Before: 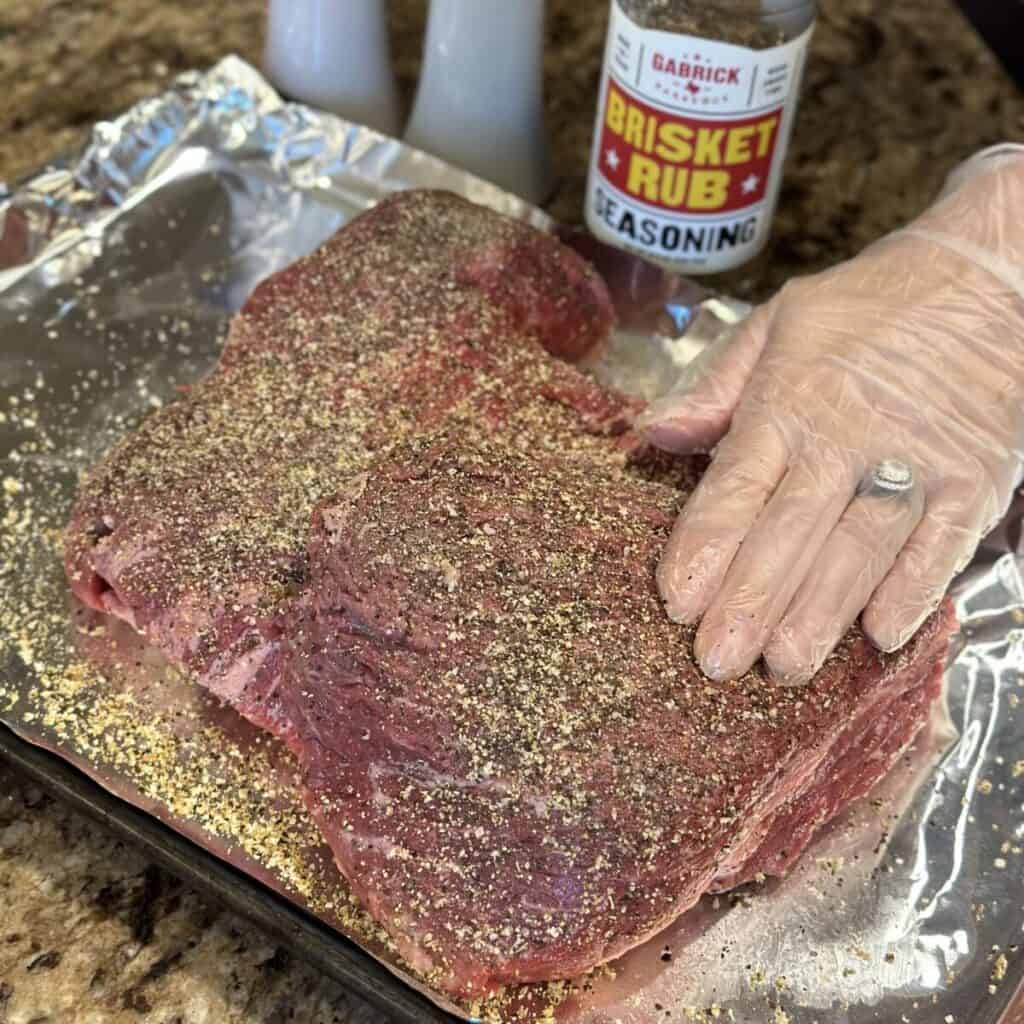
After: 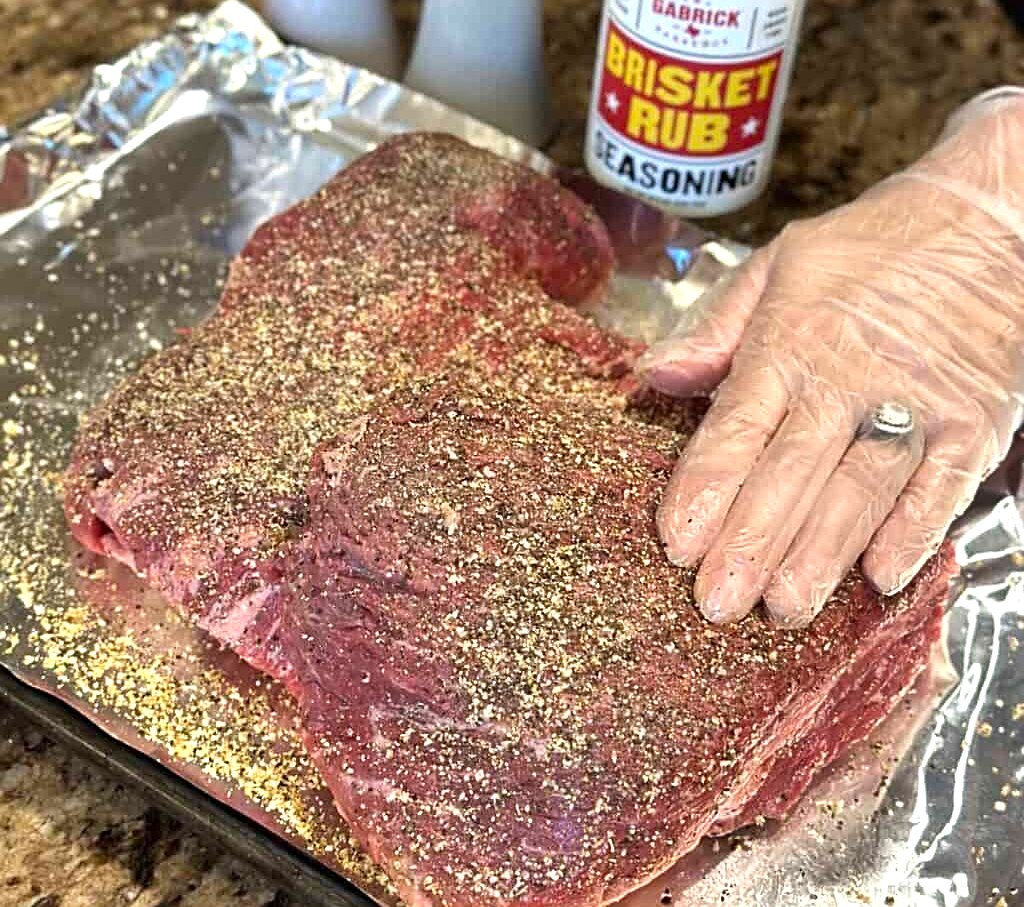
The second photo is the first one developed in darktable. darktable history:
exposure: black level correction 0, exposure 0.498 EV, compensate highlight preservation false
crop and rotate: top 5.619%, bottom 5.789%
shadows and highlights: soften with gaussian
sharpen: on, module defaults
